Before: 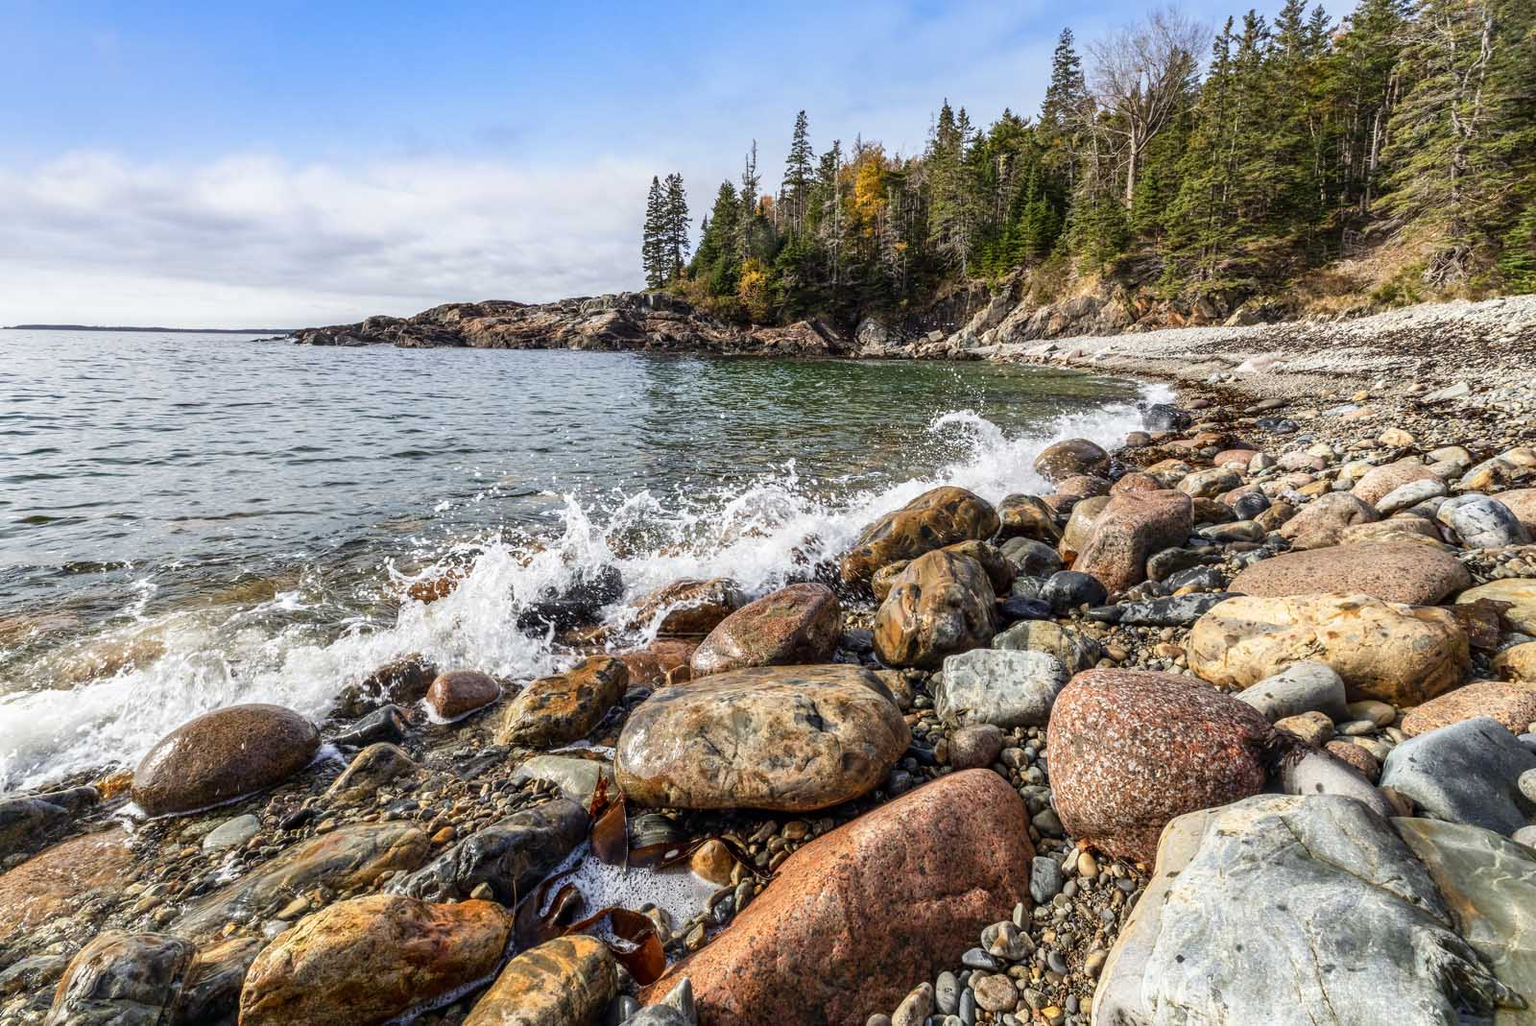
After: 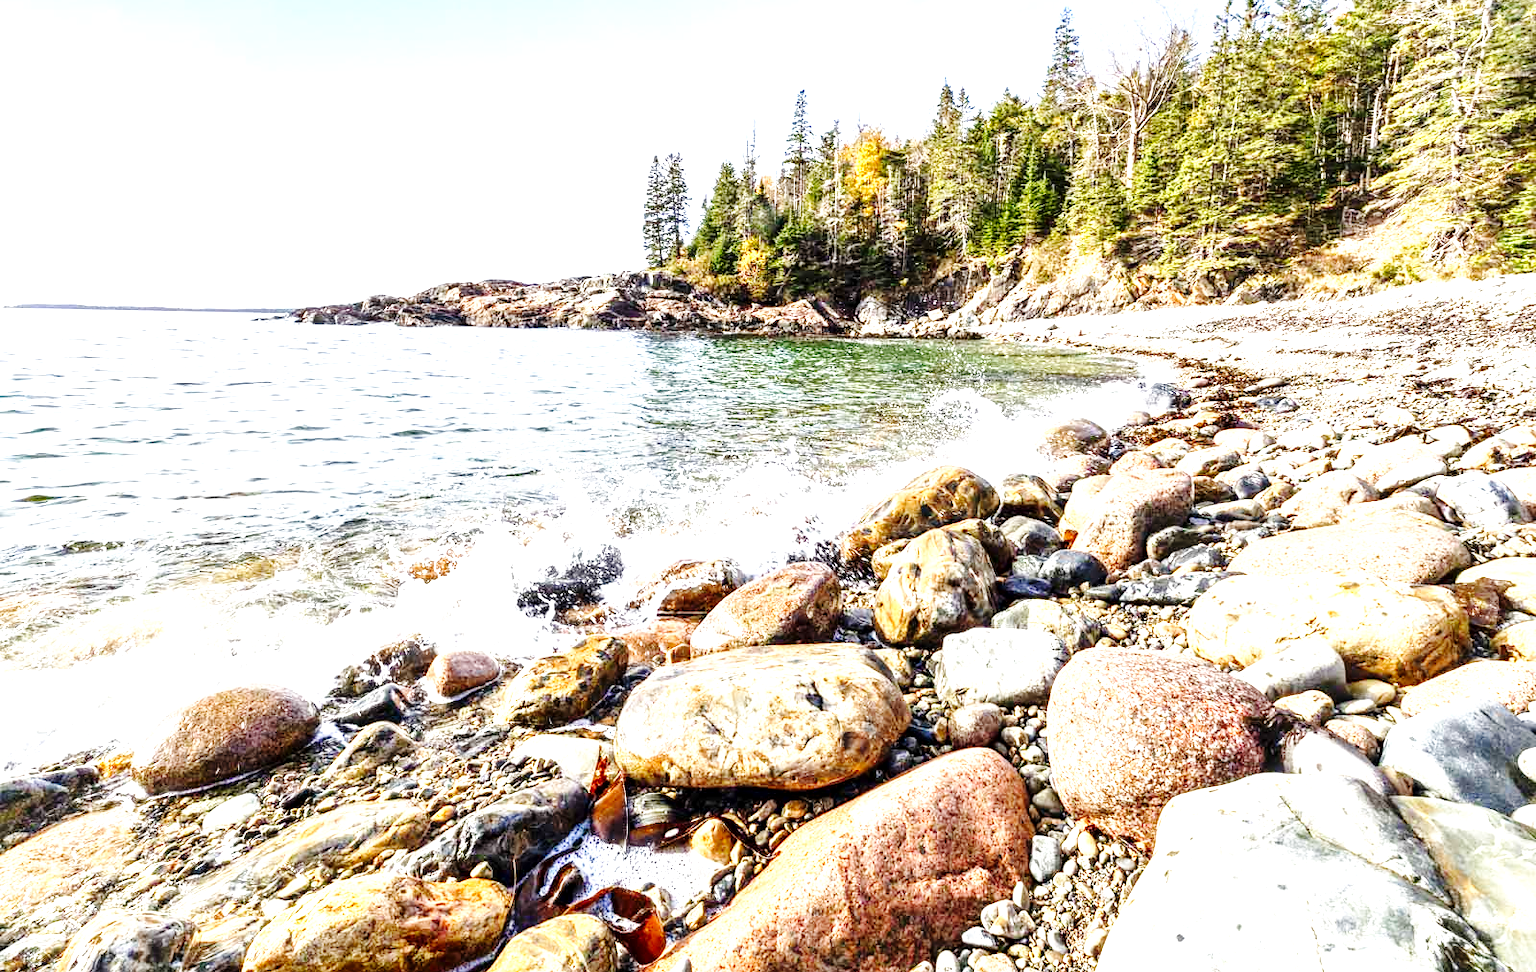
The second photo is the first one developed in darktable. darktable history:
exposure: black level correction 0.001, exposure 1.733 EV, compensate exposure bias true, compensate highlight preservation false
crop and rotate: top 2.093%, bottom 3.111%
local contrast: mode bilateral grid, contrast 25, coarseness 49, detail 124%, midtone range 0.2
base curve: curves: ch0 [(0, 0) (0.036, 0.025) (0.121, 0.166) (0.206, 0.329) (0.605, 0.79) (1, 1)], preserve colors none
